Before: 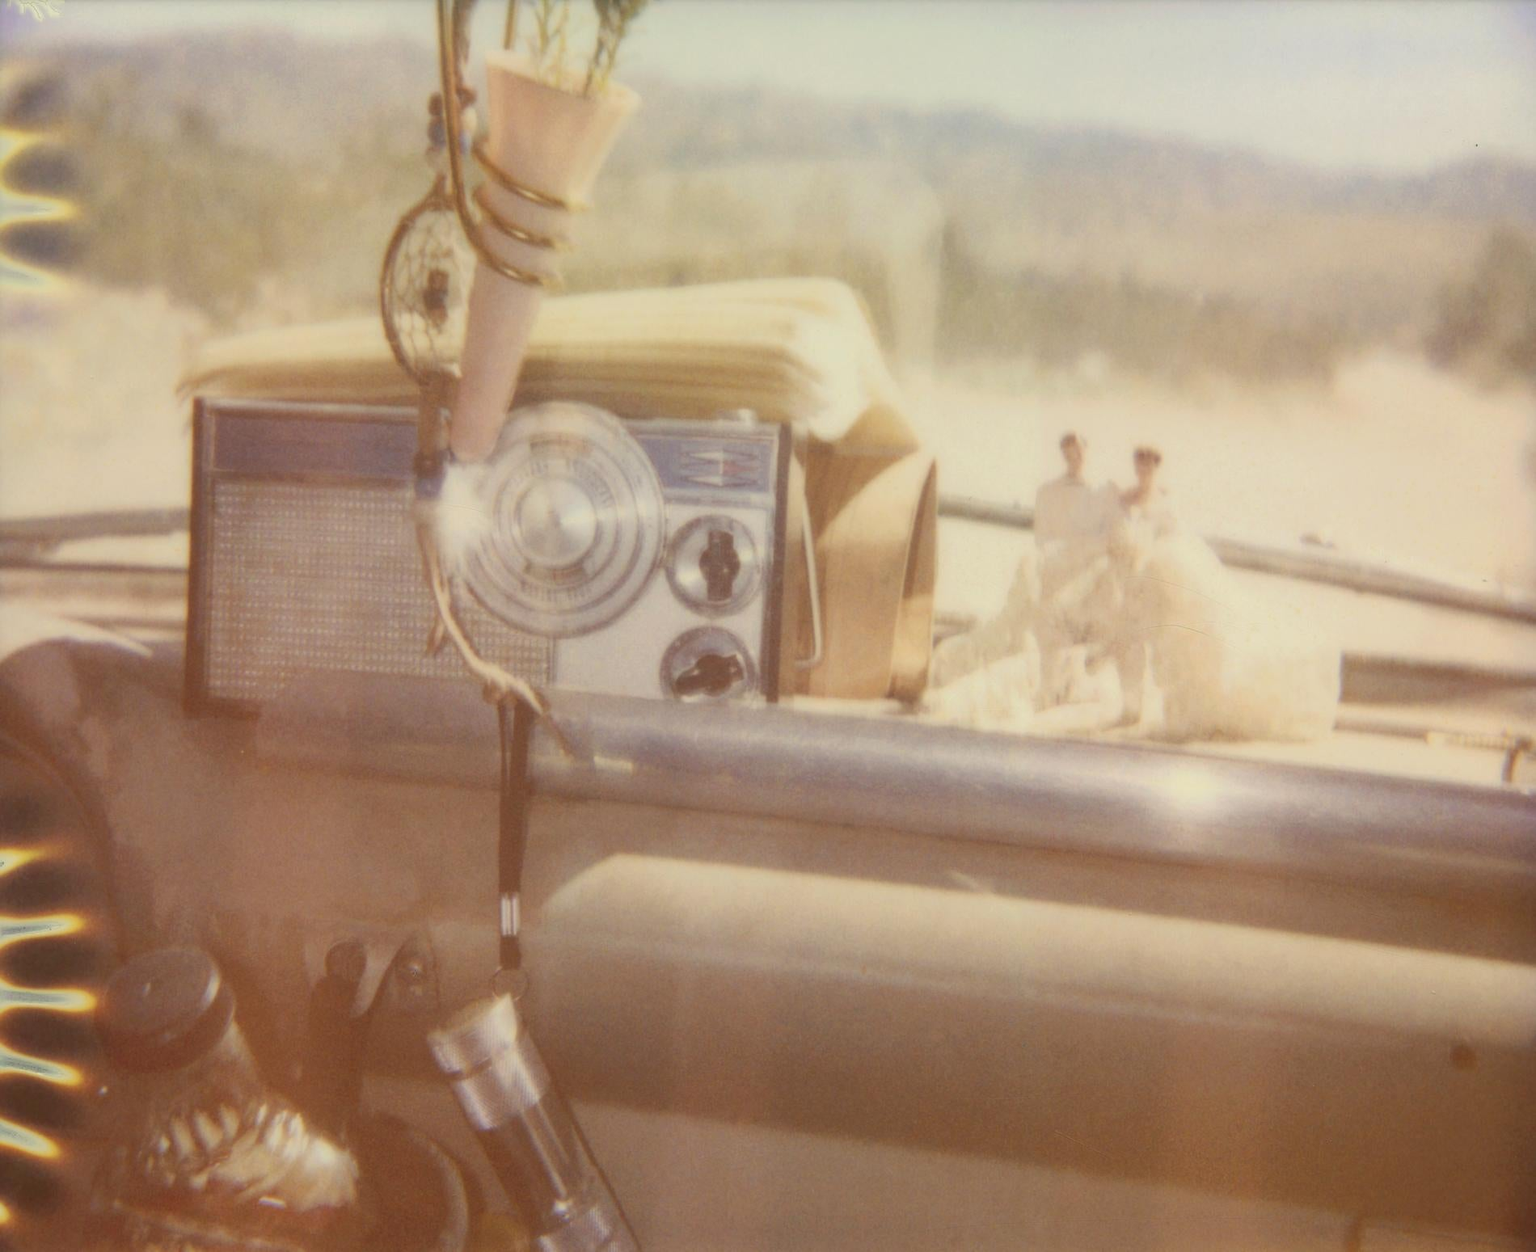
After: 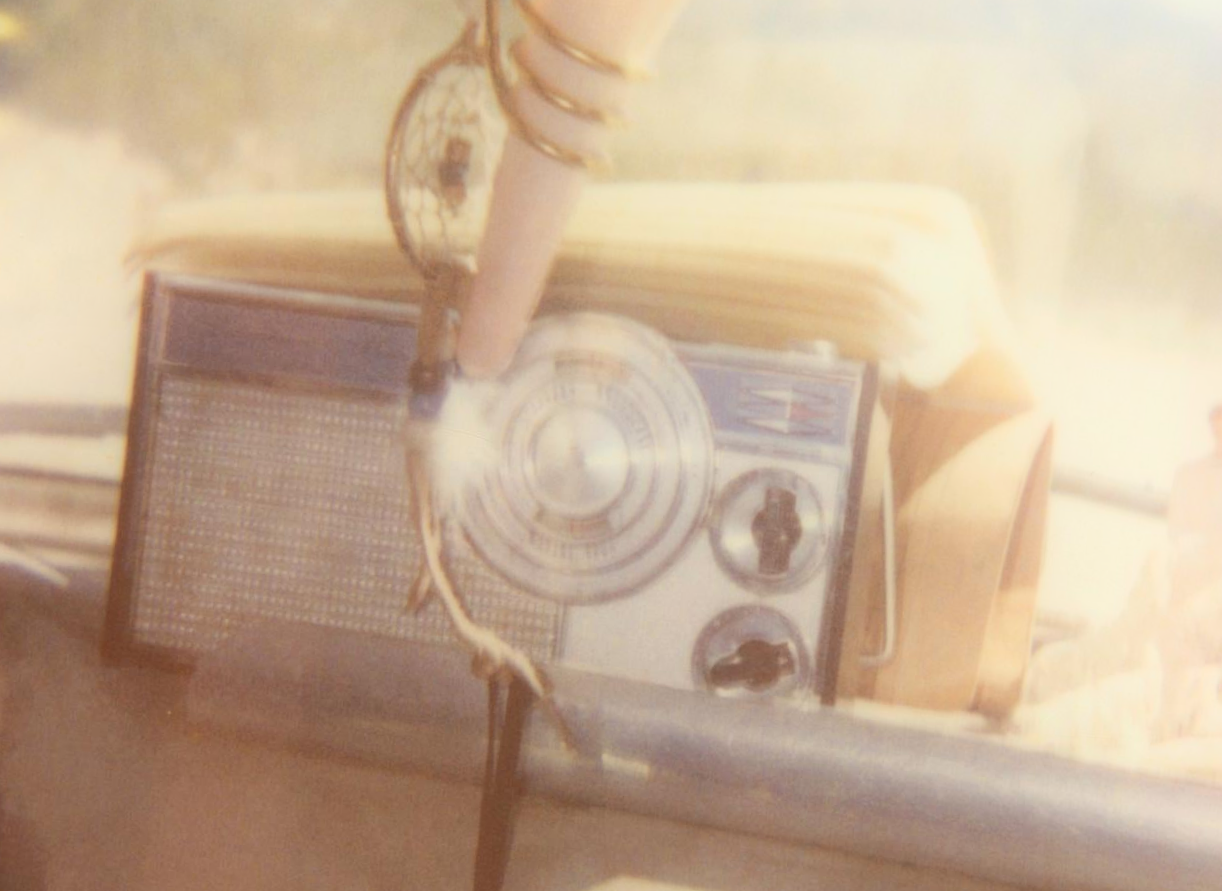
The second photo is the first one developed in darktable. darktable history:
crop and rotate: angle -4.67°, left 2.114%, top 6.841%, right 27.325%, bottom 30.026%
shadows and highlights: shadows -89.87, highlights 90.11, soften with gaussian
local contrast: mode bilateral grid, contrast 10, coarseness 26, detail 110%, midtone range 0.2
